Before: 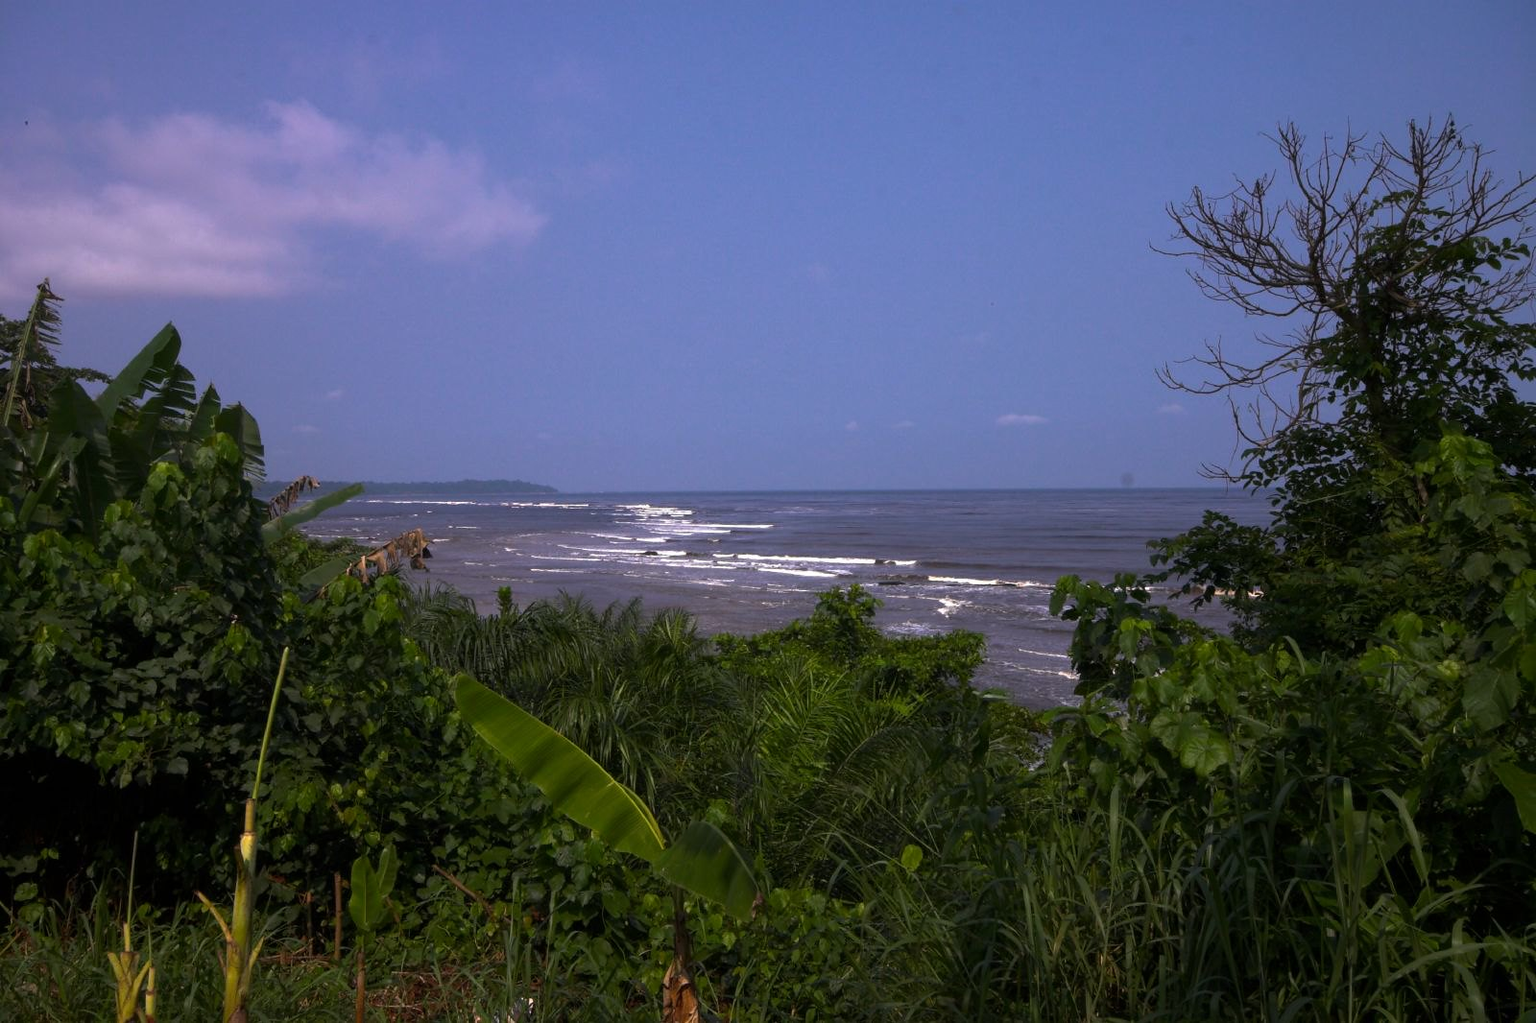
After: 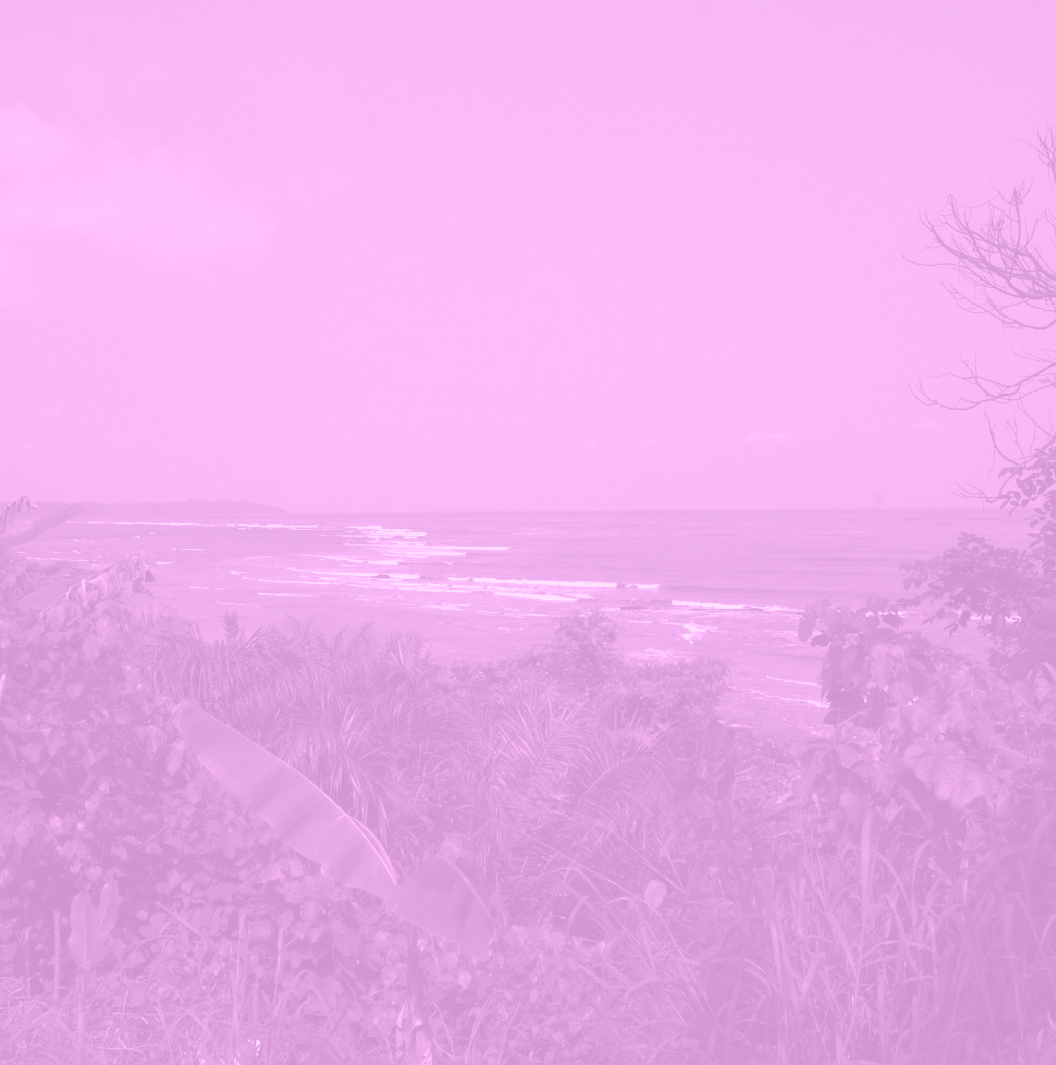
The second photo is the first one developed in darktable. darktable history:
color balance: lift [1.005, 1.002, 0.998, 0.998], gamma [1, 1.021, 1.02, 0.979], gain [0.923, 1.066, 1.056, 0.934]
colorize: hue 331.2°, saturation 69%, source mix 30.28%, lightness 69.02%, version 1
crop and rotate: left 18.442%, right 15.508%
